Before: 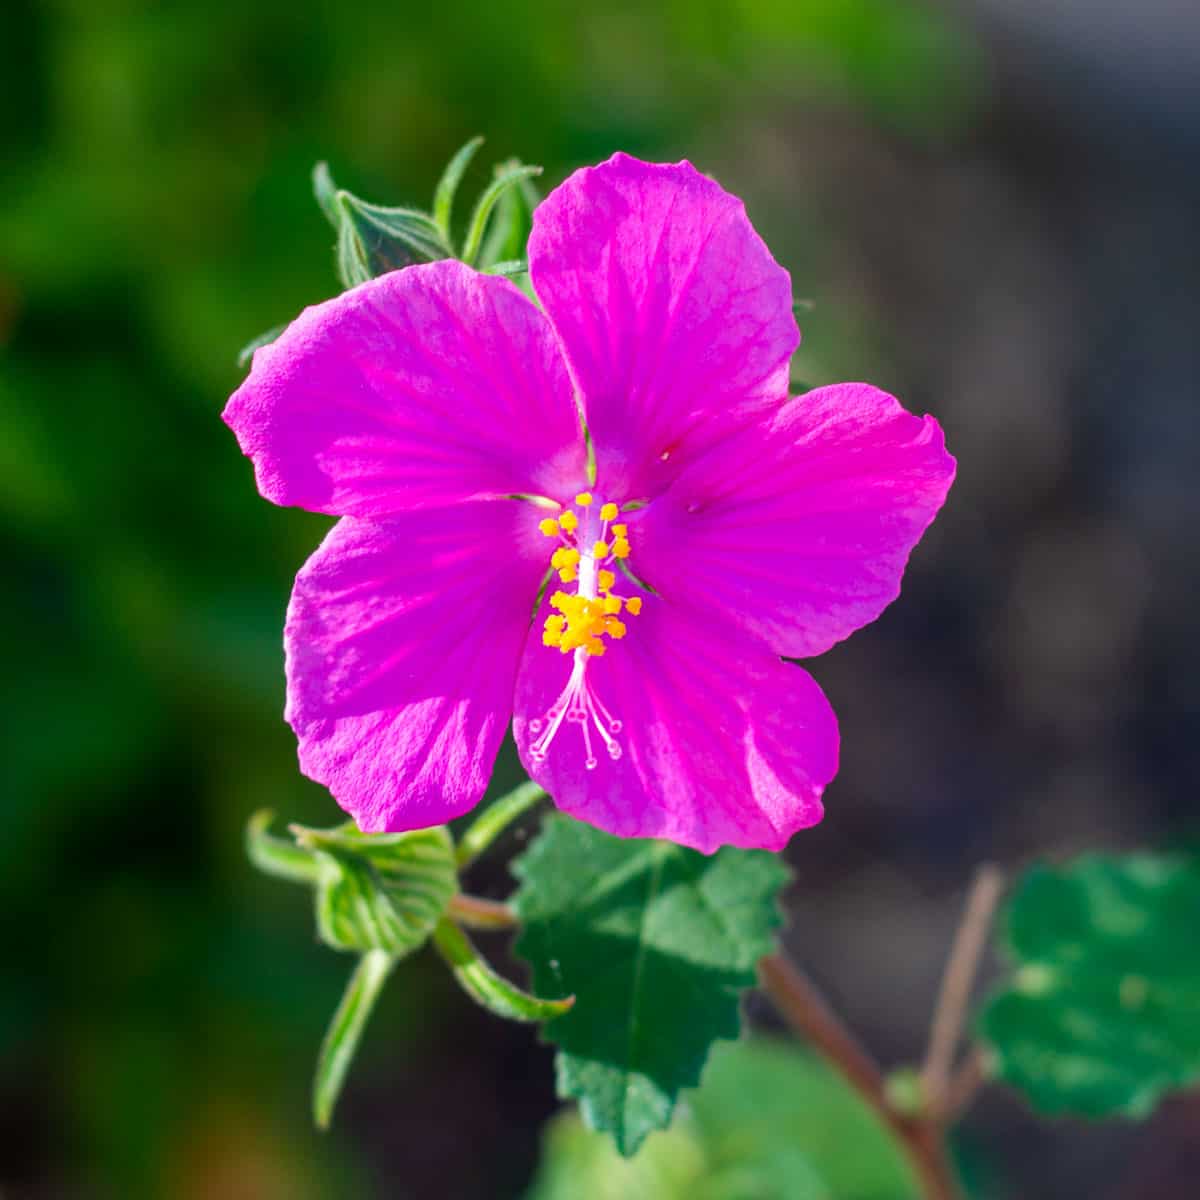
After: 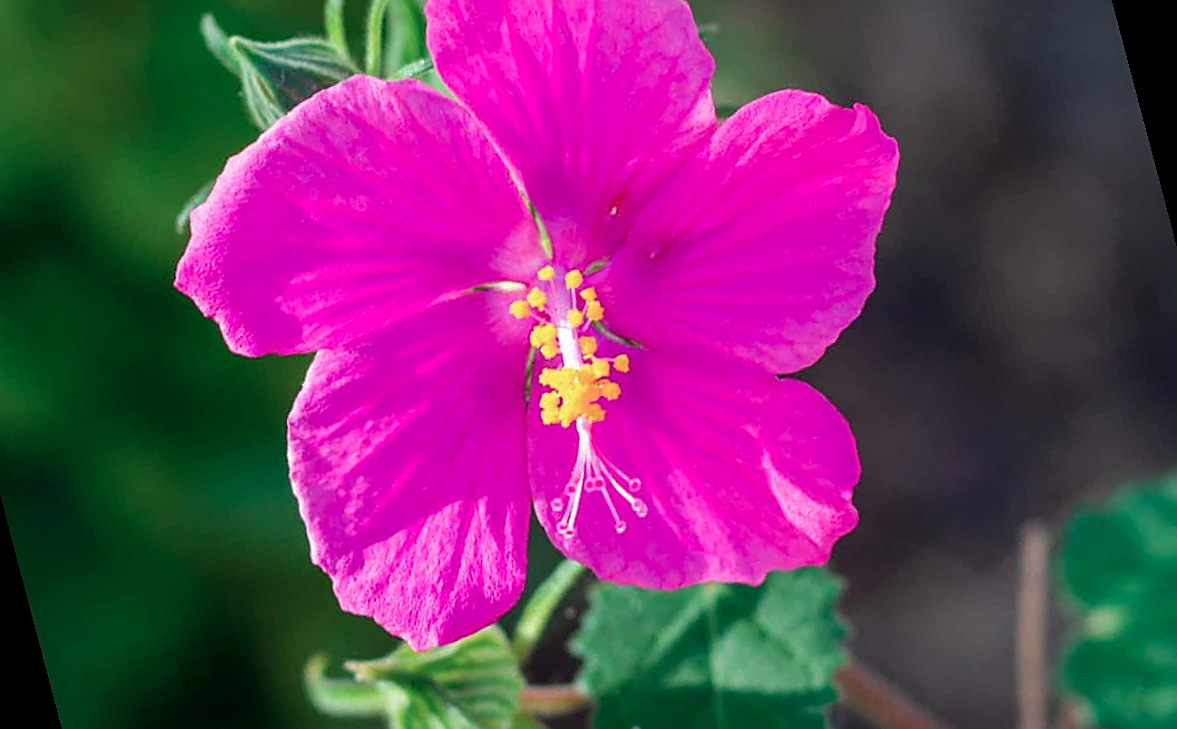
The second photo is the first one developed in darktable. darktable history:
sharpen: on, module defaults
rotate and perspective: rotation -14.8°, crop left 0.1, crop right 0.903, crop top 0.25, crop bottom 0.748
color contrast: blue-yellow contrast 0.7
